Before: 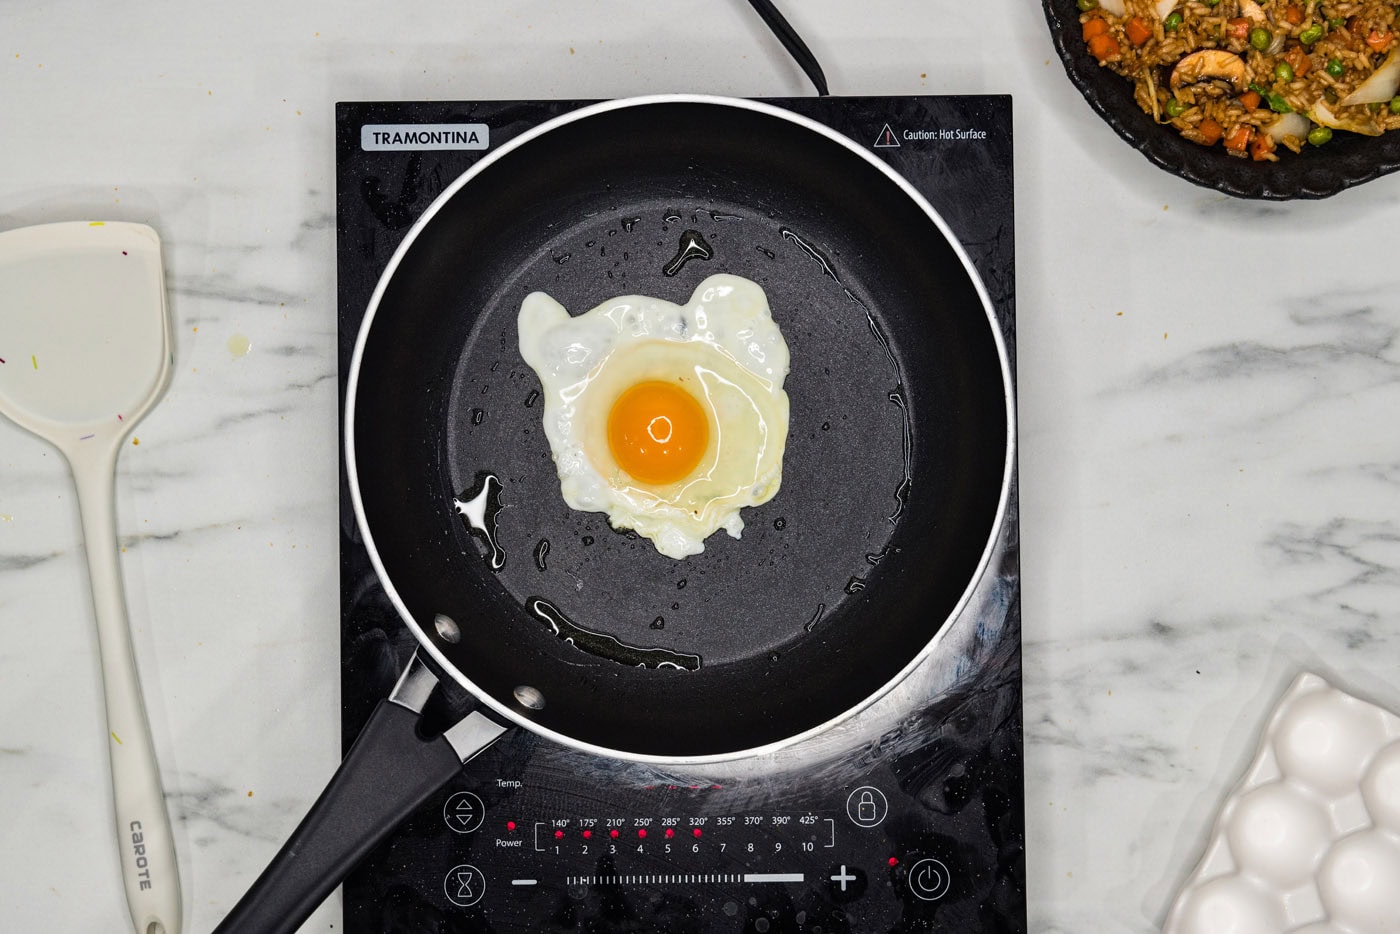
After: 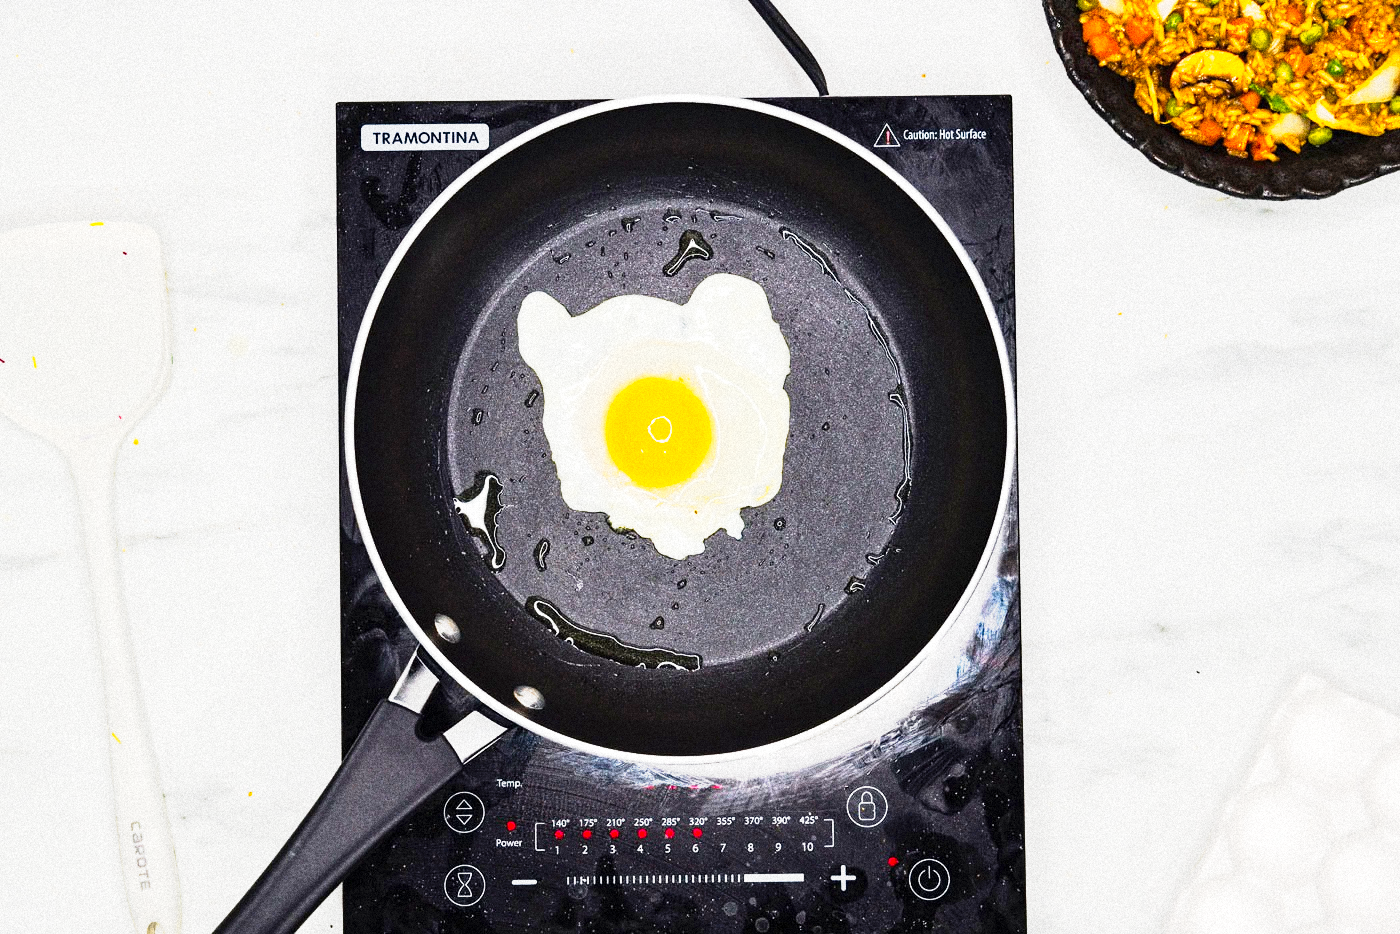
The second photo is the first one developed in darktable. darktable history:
color balance: output saturation 110%
color balance rgb: linear chroma grading › global chroma 10%, perceptual saturation grading › global saturation 5%, perceptual brilliance grading › global brilliance 4%, global vibrance 7%, saturation formula JzAzBz (2021)
tone curve: curves: ch0 [(0, 0) (0.003, 0.005) (0.011, 0.018) (0.025, 0.041) (0.044, 0.072) (0.069, 0.113) (0.1, 0.163) (0.136, 0.221) (0.177, 0.289) (0.224, 0.366) (0.277, 0.452) (0.335, 0.546) (0.399, 0.65) (0.468, 0.763) (0.543, 0.885) (0.623, 0.93) (0.709, 0.946) (0.801, 0.963) (0.898, 0.981) (1, 1)], preserve colors none
grain: coarseness 14.49 ISO, strength 48.04%, mid-tones bias 35%
